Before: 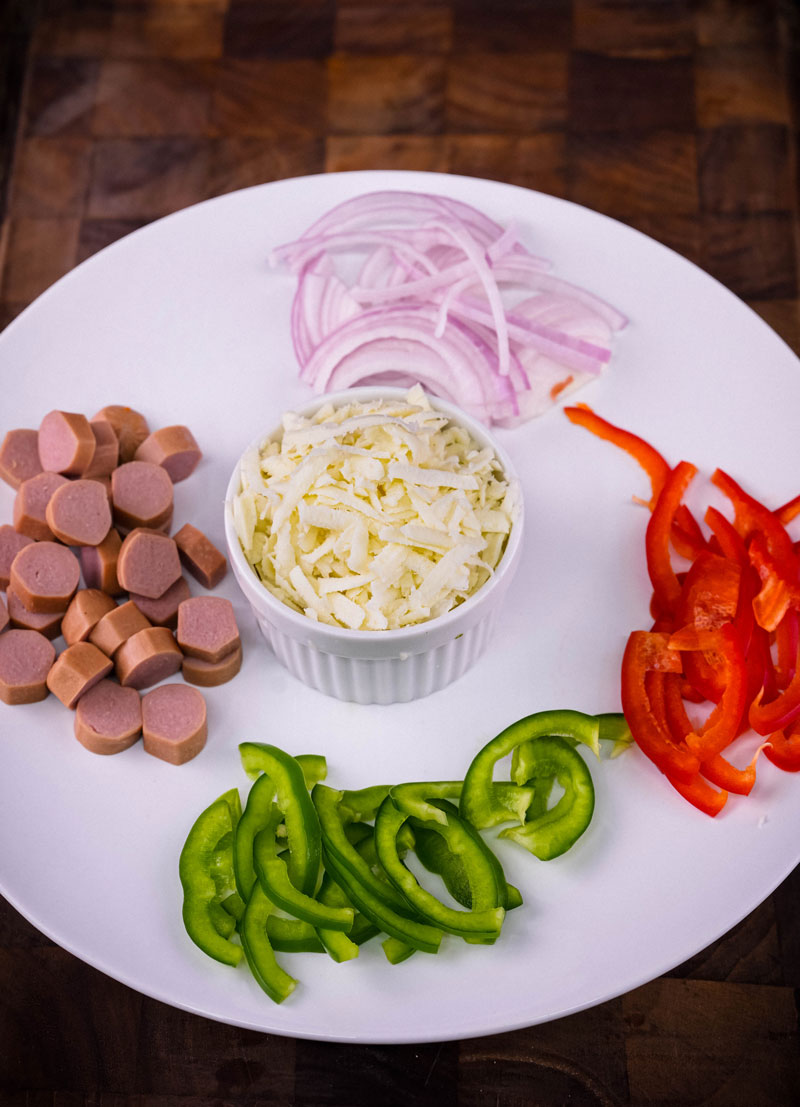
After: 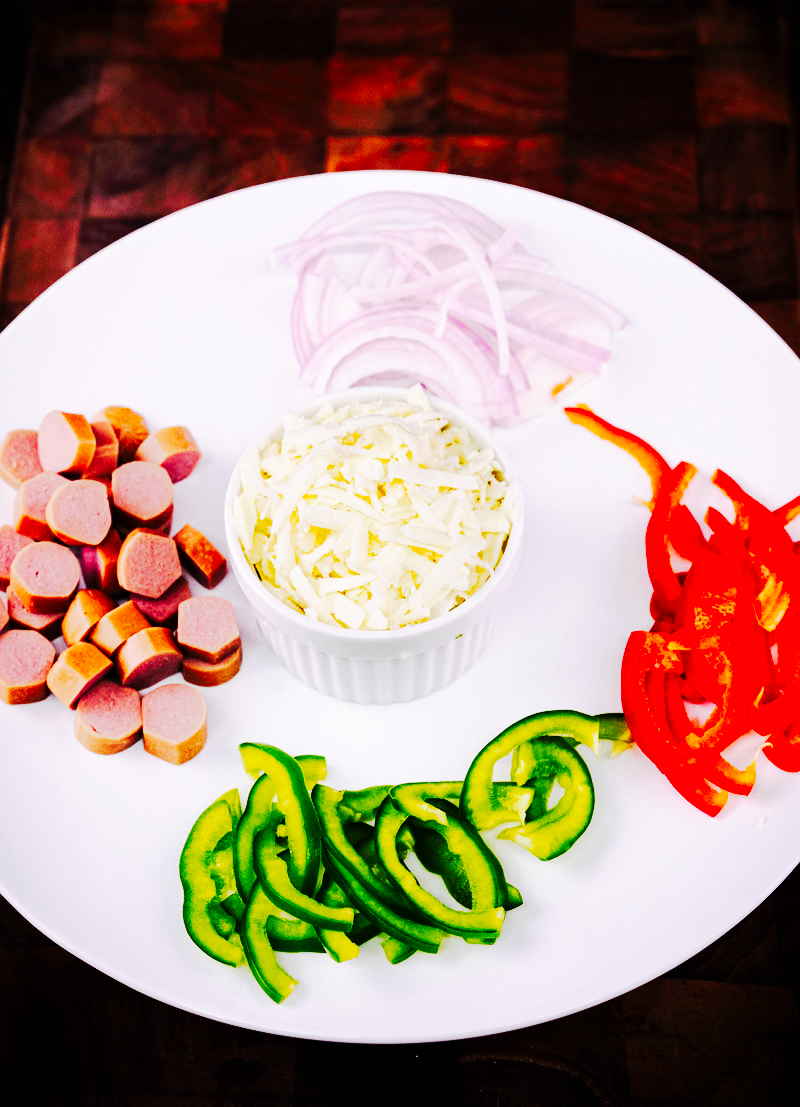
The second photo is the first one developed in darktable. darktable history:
base curve: curves: ch0 [(0, 0) (0.036, 0.037) (0.121, 0.228) (0.46, 0.76) (0.859, 0.983) (1, 1)], preserve colors none
tone curve: curves: ch0 [(0, 0) (0.003, 0.002) (0.011, 0.002) (0.025, 0.002) (0.044, 0.007) (0.069, 0.014) (0.1, 0.026) (0.136, 0.04) (0.177, 0.061) (0.224, 0.1) (0.277, 0.151) (0.335, 0.198) (0.399, 0.272) (0.468, 0.387) (0.543, 0.553) (0.623, 0.716) (0.709, 0.8) (0.801, 0.855) (0.898, 0.897) (1, 1)], preserve colors none
